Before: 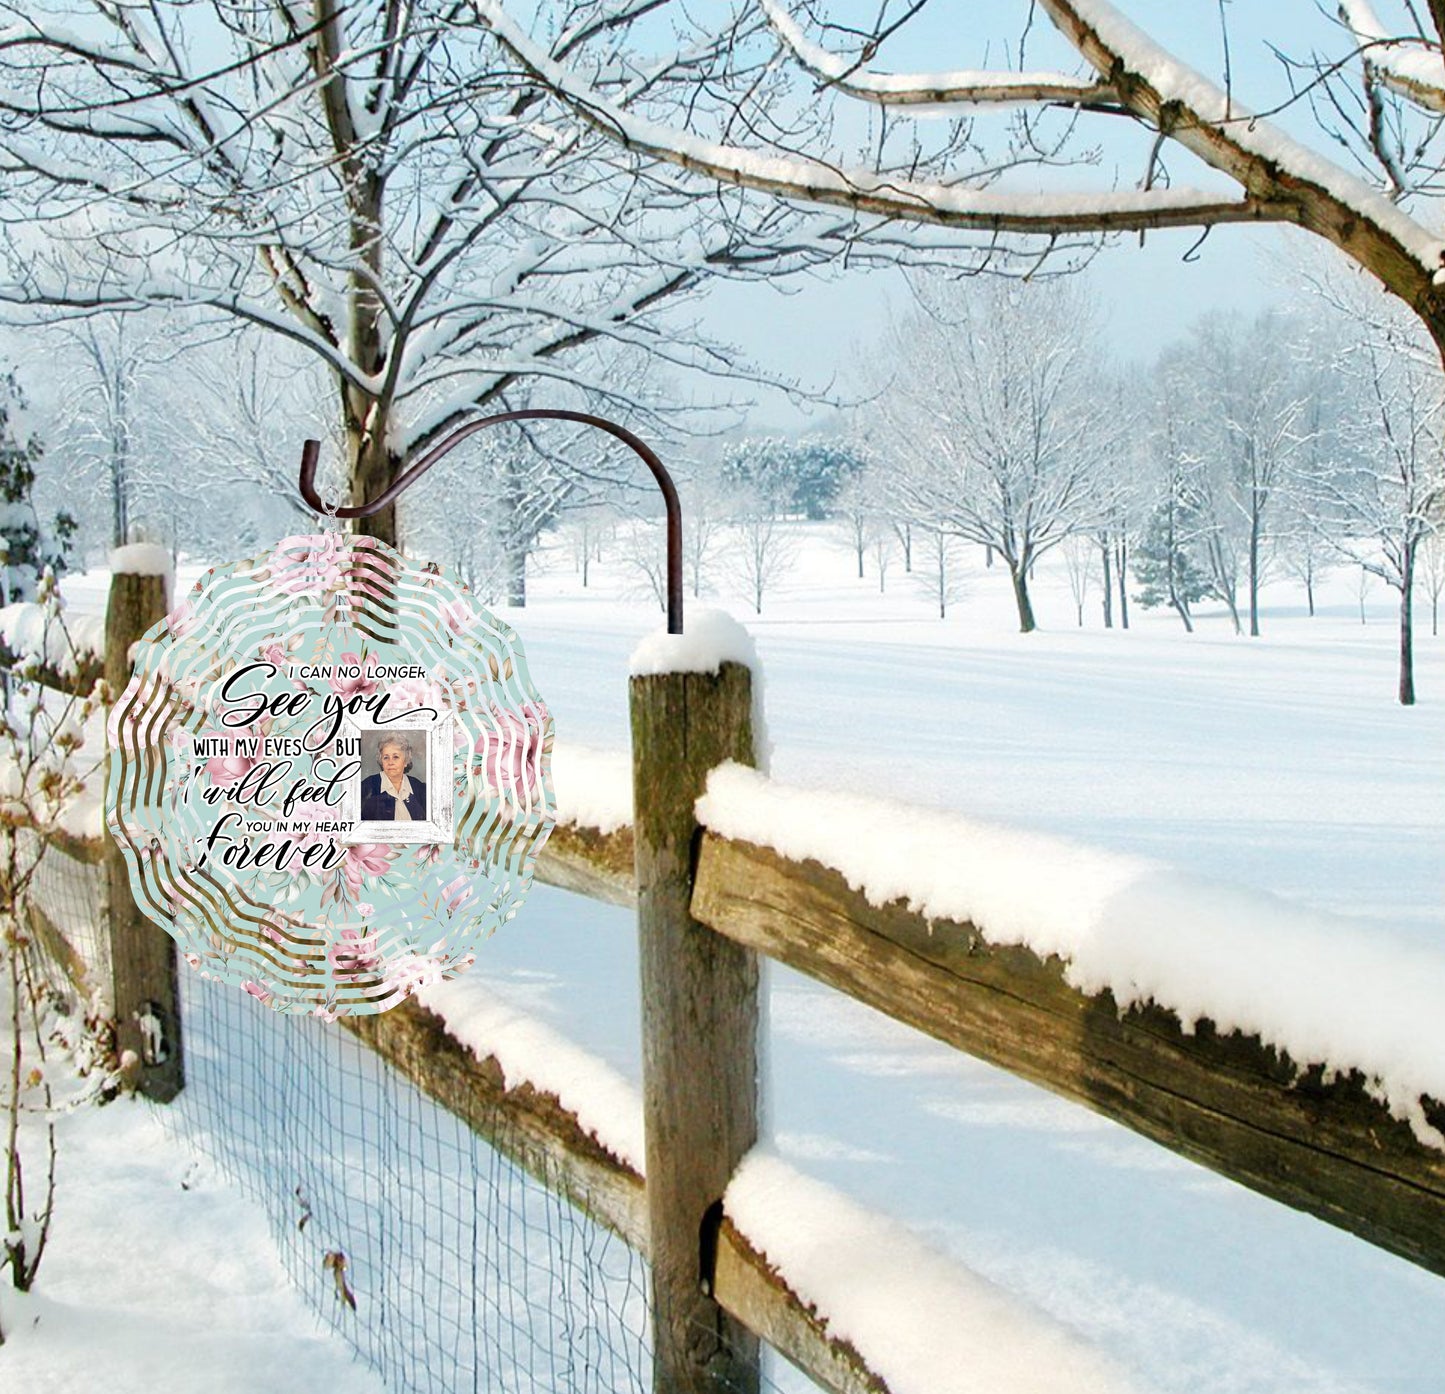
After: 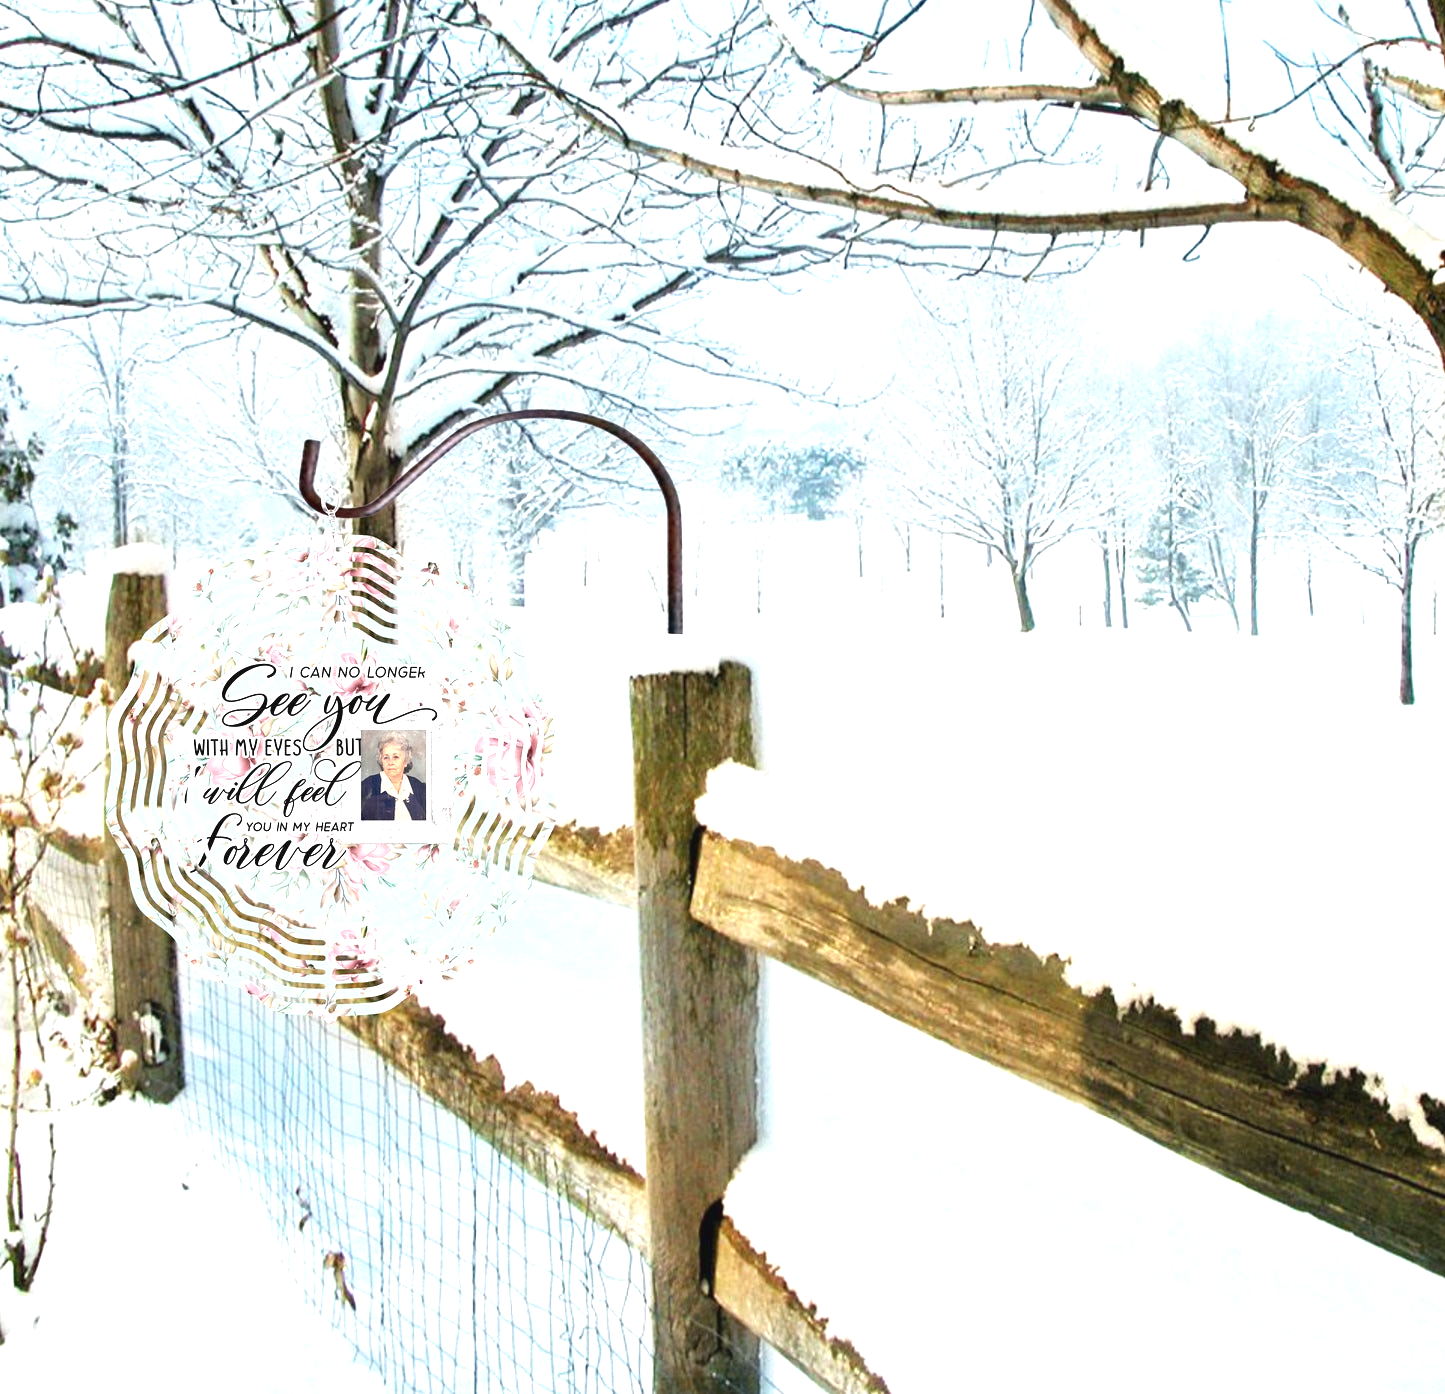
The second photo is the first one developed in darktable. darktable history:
contrast brightness saturation: contrast -0.074, brightness -0.034, saturation -0.107
exposure: black level correction 0, exposure 1.096 EV, compensate highlight preservation false
